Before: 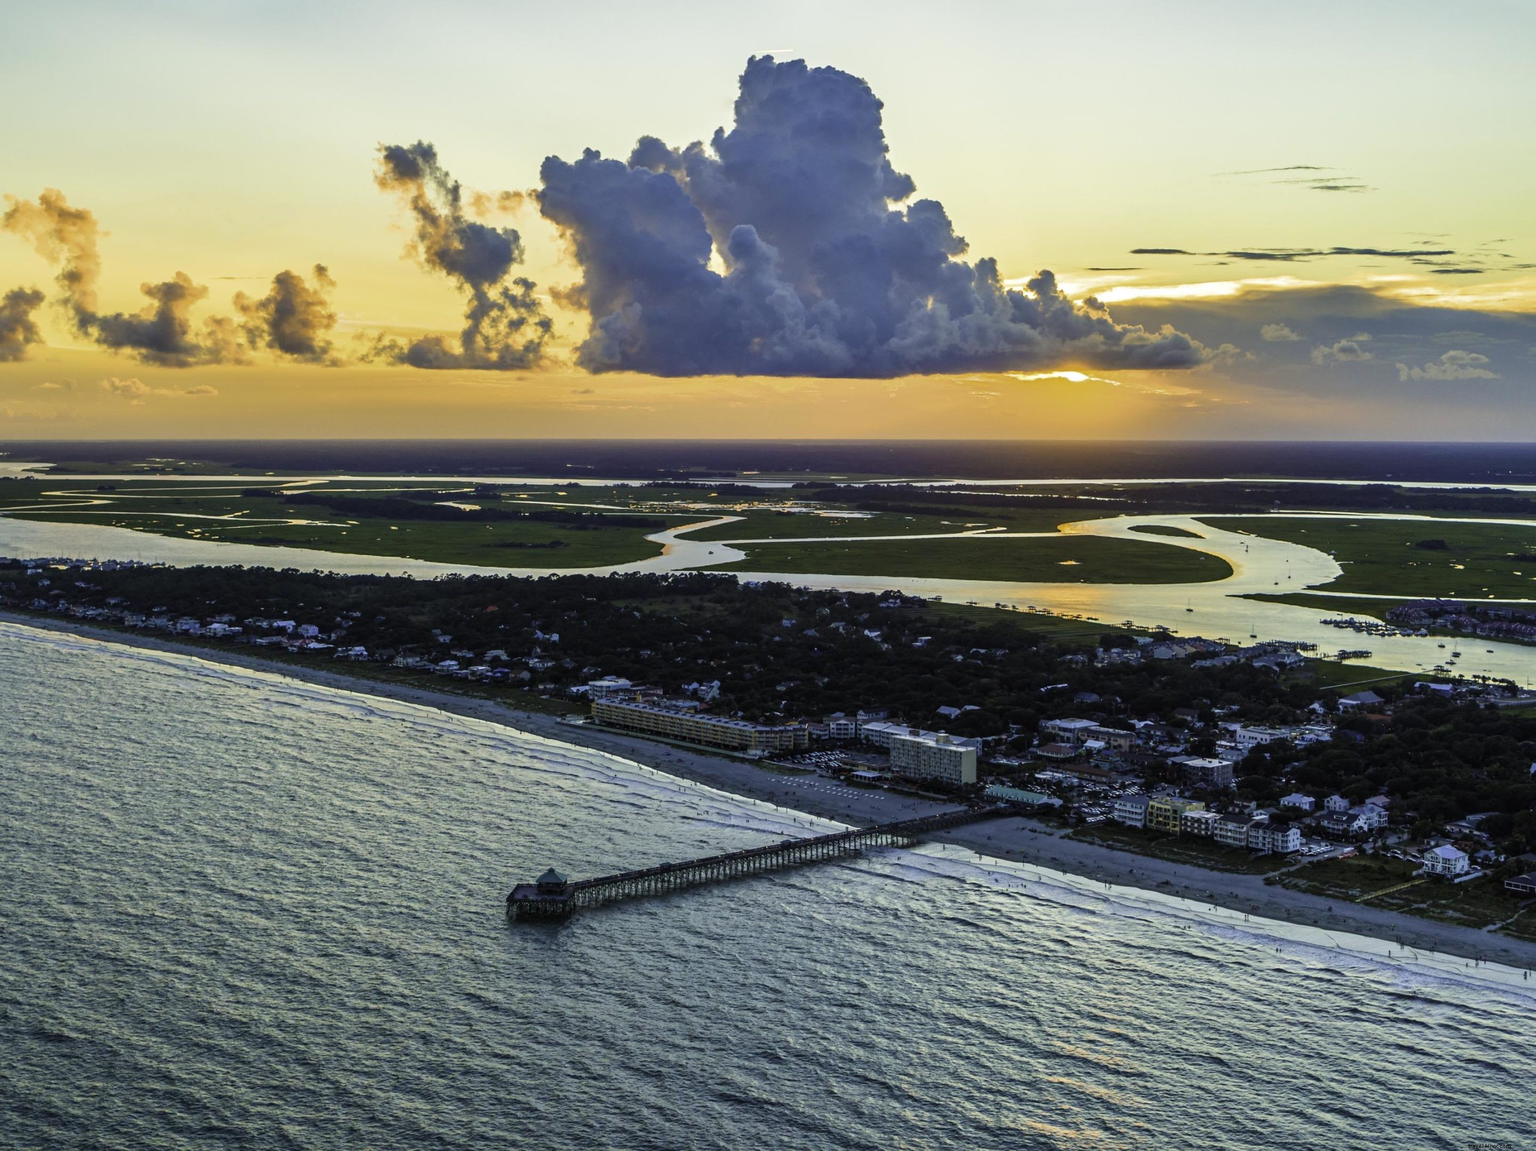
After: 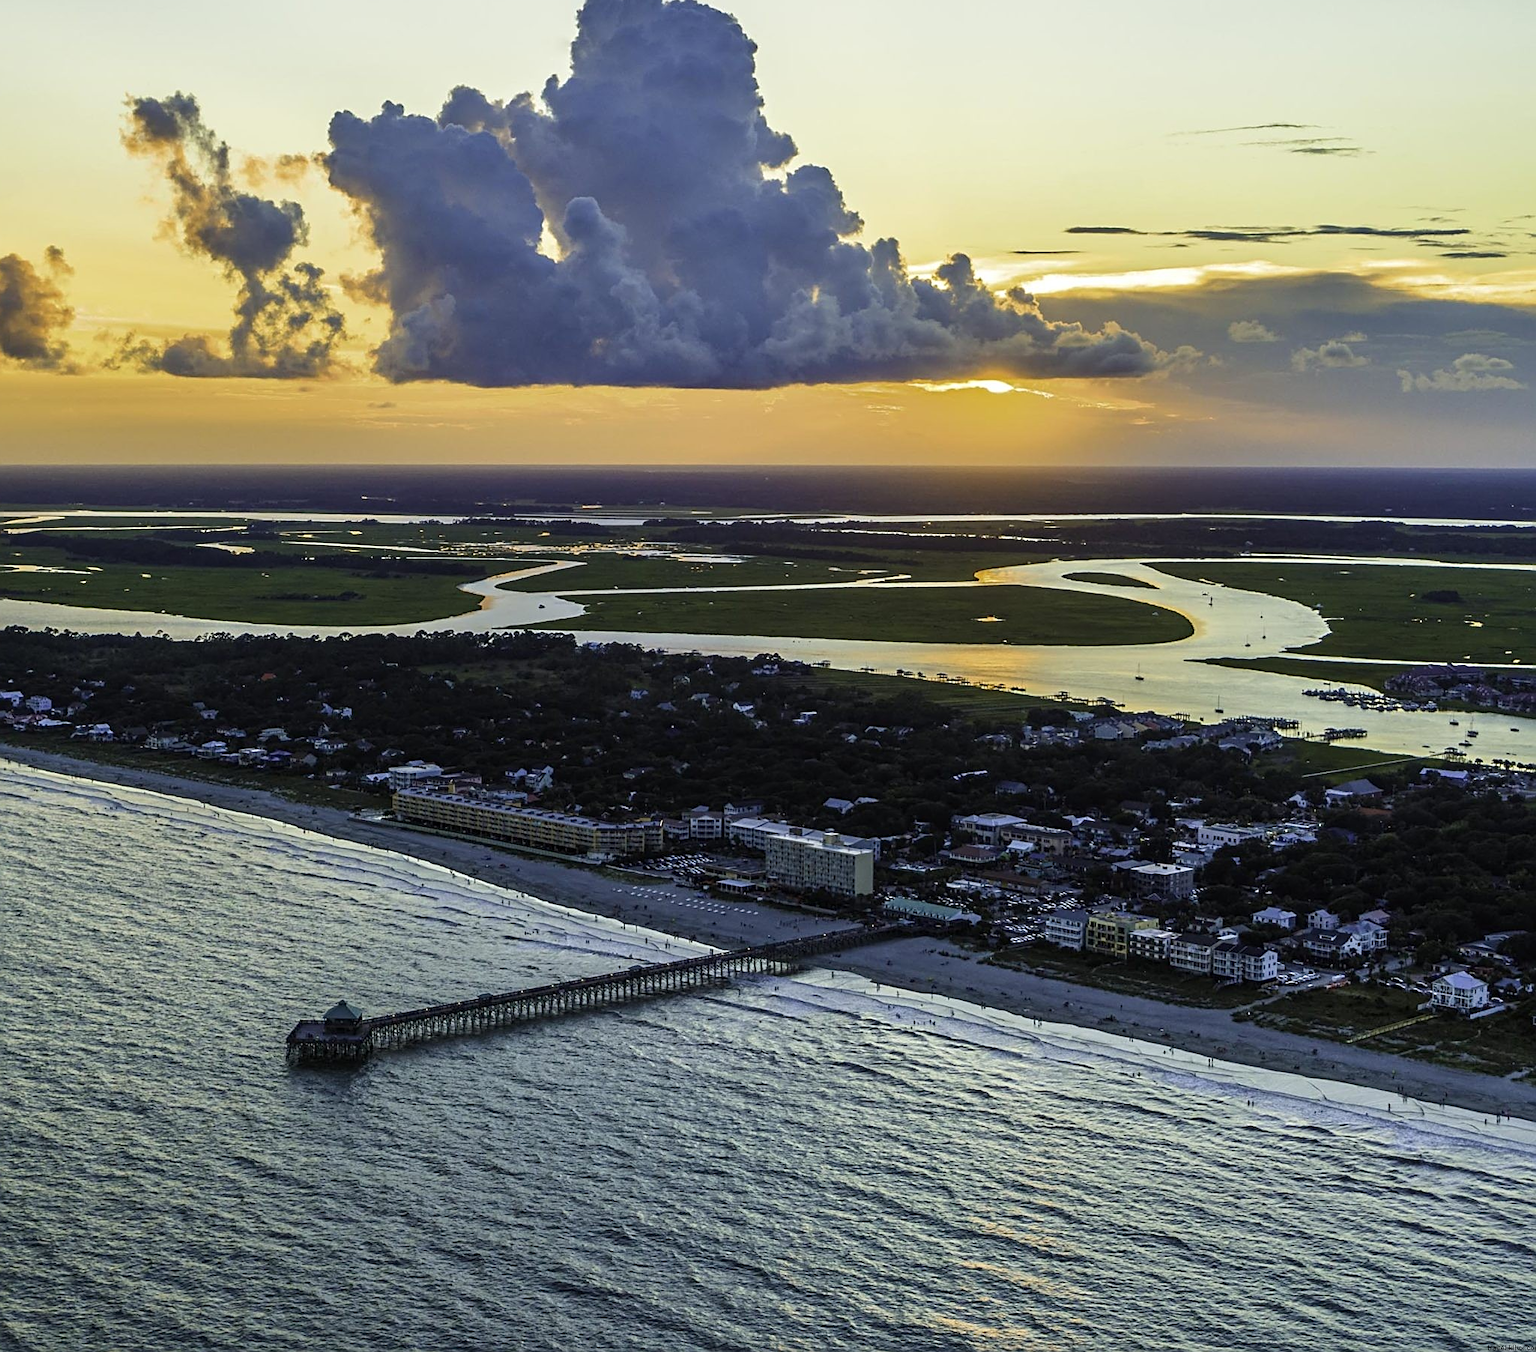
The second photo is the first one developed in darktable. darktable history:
crop and rotate: left 18.066%, top 5.939%, right 1.827%
sharpen: on, module defaults
